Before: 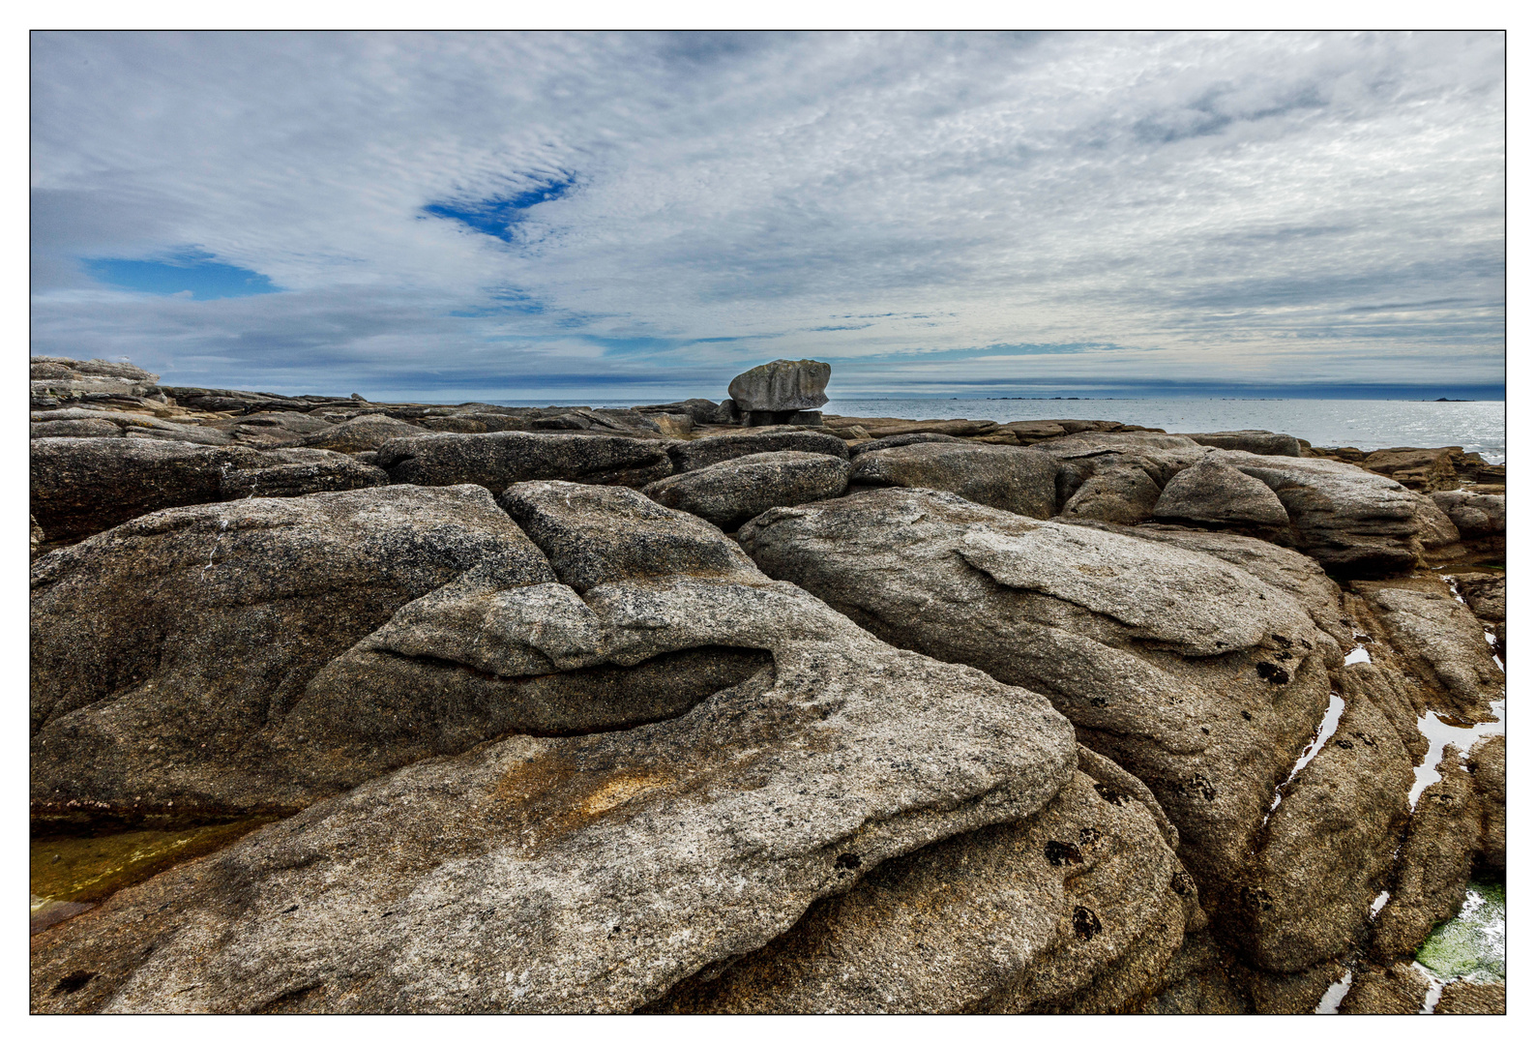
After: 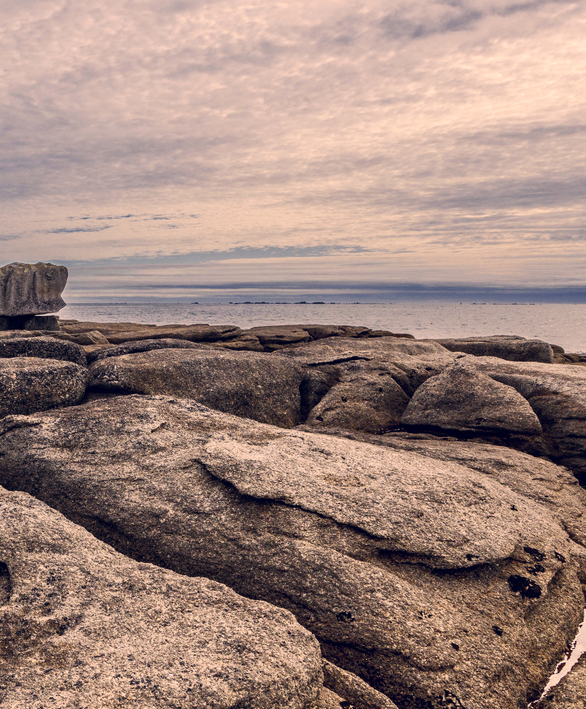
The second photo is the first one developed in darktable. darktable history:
color correction: highlights a* 19.59, highlights b* 27.49, shadows a* 3.46, shadows b* -17.28, saturation 0.73
crop and rotate: left 49.936%, top 10.094%, right 13.136%, bottom 24.256%
